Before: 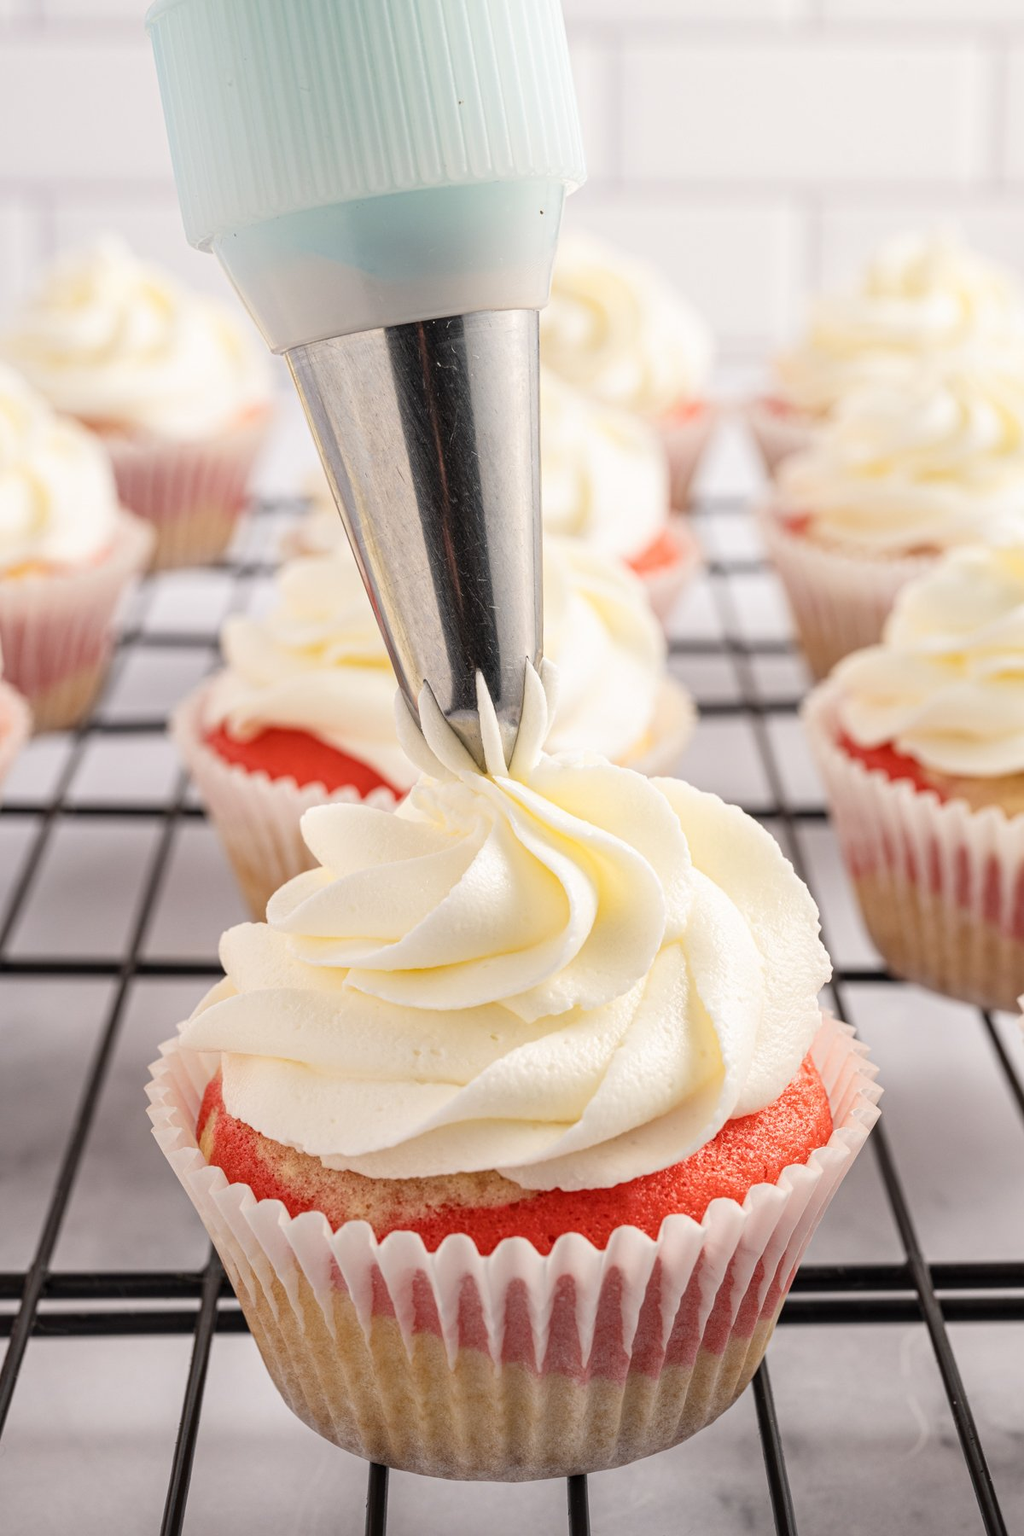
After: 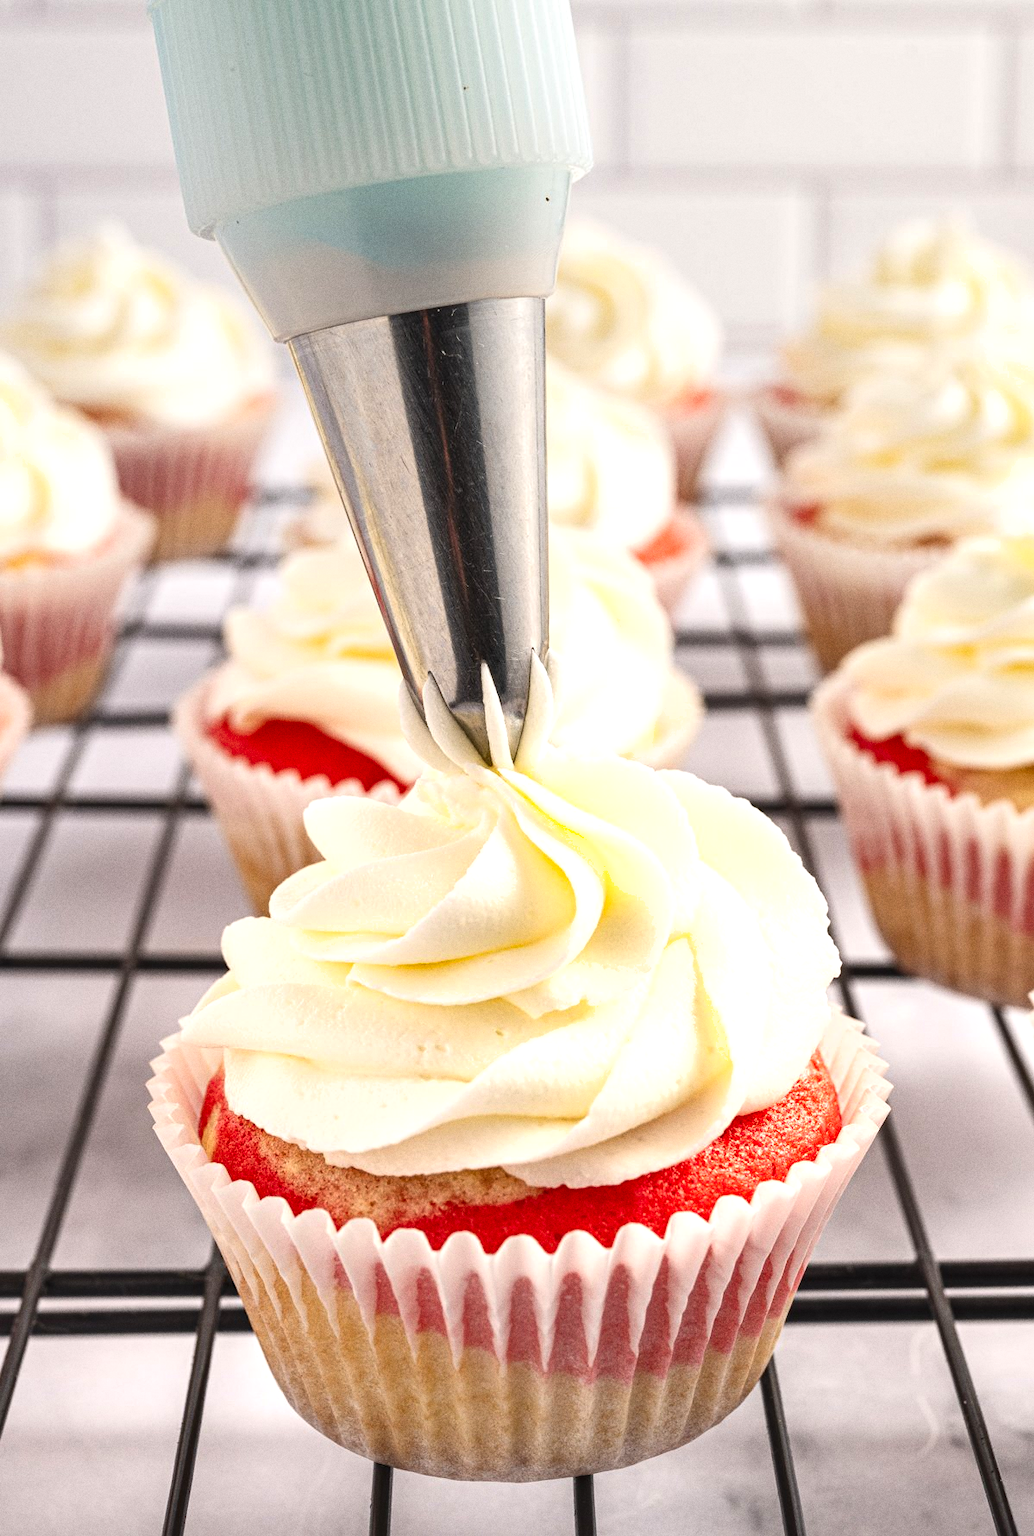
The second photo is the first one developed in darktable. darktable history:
shadows and highlights: shadows 49, highlights -41, soften with gaussian
contrast brightness saturation: saturation 0.13
crop: top 1.049%, right 0.001%
grain: coarseness 0.47 ISO
graduated density: on, module defaults
exposure: black level correction -0.002, exposure 0.708 EV, compensate exposure bias true, compensate highlight preservation false
